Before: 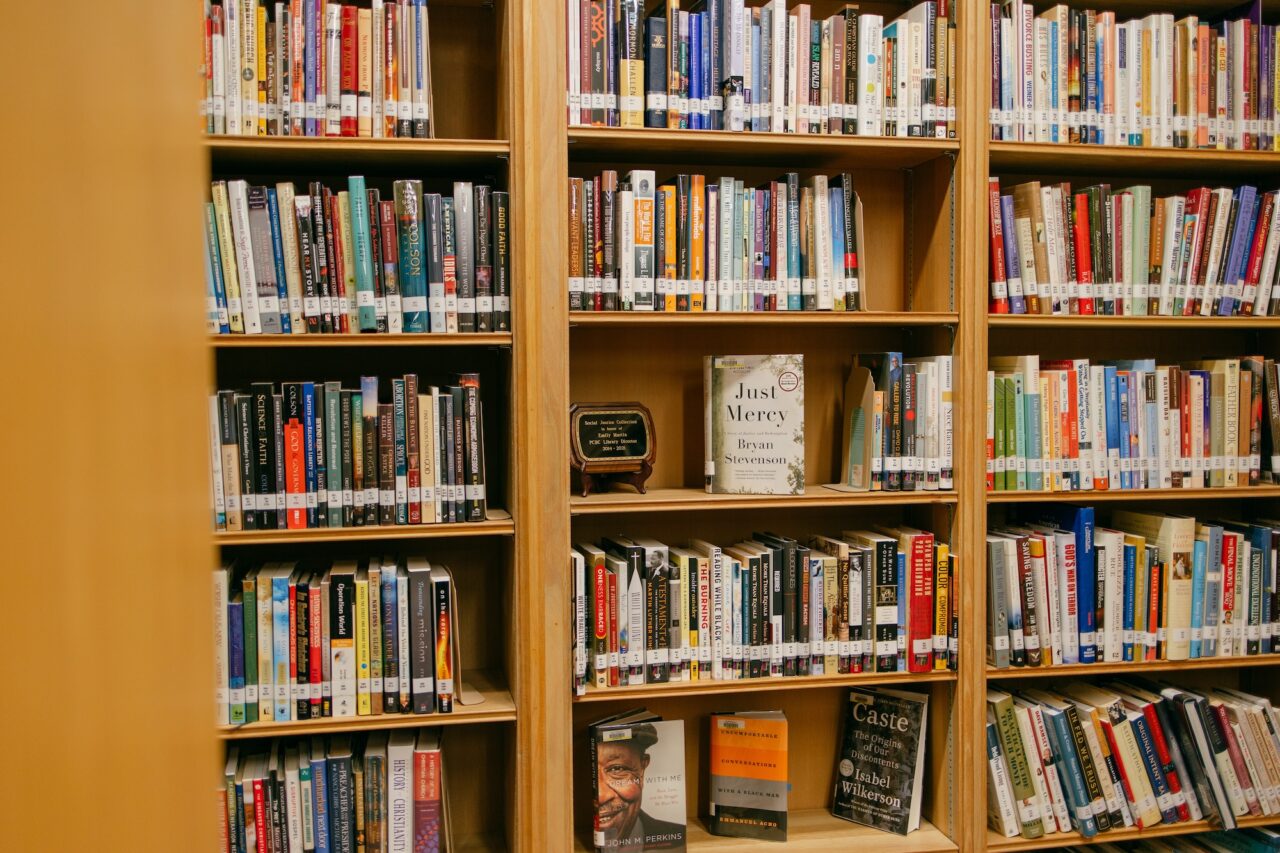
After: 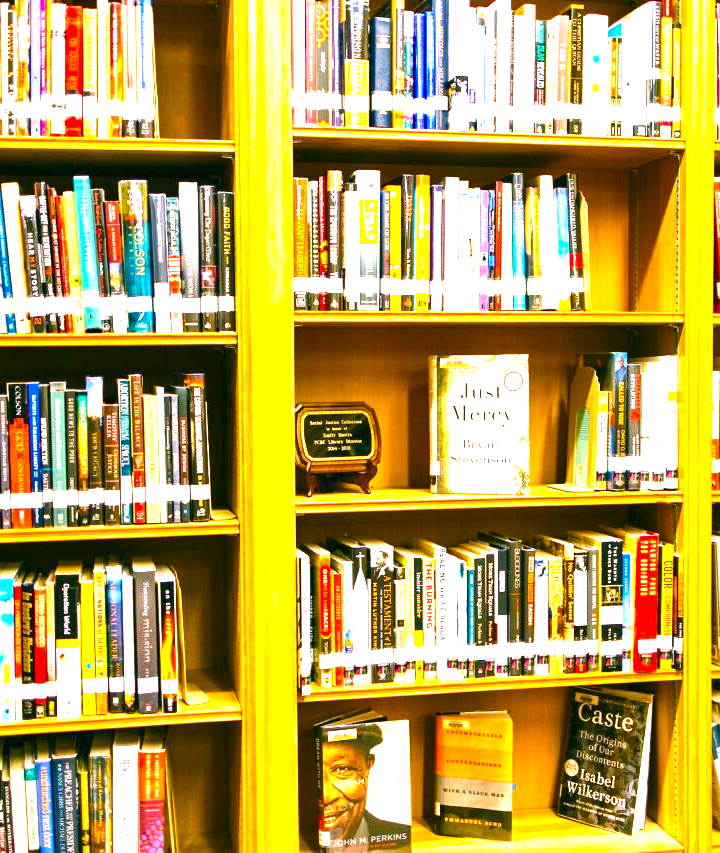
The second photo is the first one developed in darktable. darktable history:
crop: left 21.496%, right 22.254%
exposure: black level correction 0, exposure 1.741 EV, compensate exposure bias true, compensate highlight preservation false
white balance: red 0.983, blue 1.036
color balance rgb: linear chroma grading › global chroma 9%, perceptual saturation grading › global saturation 36%, perceptual saturation grading › shadows 35%, perceptual brilliance grading › global brilliance 21.21%, perceptual brilliance grading › shadows -35%, global vibrance 21.21%
